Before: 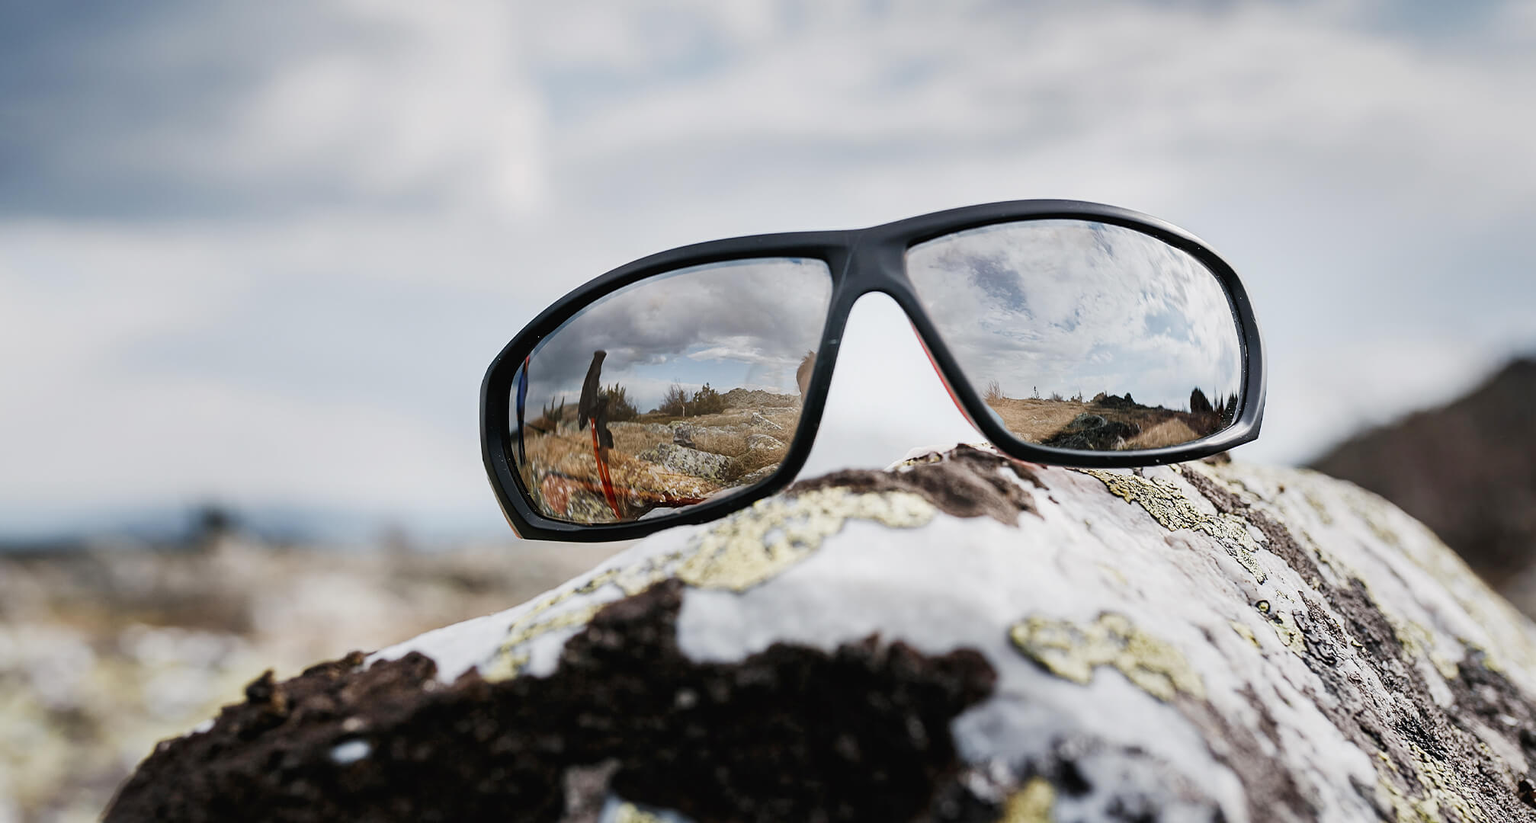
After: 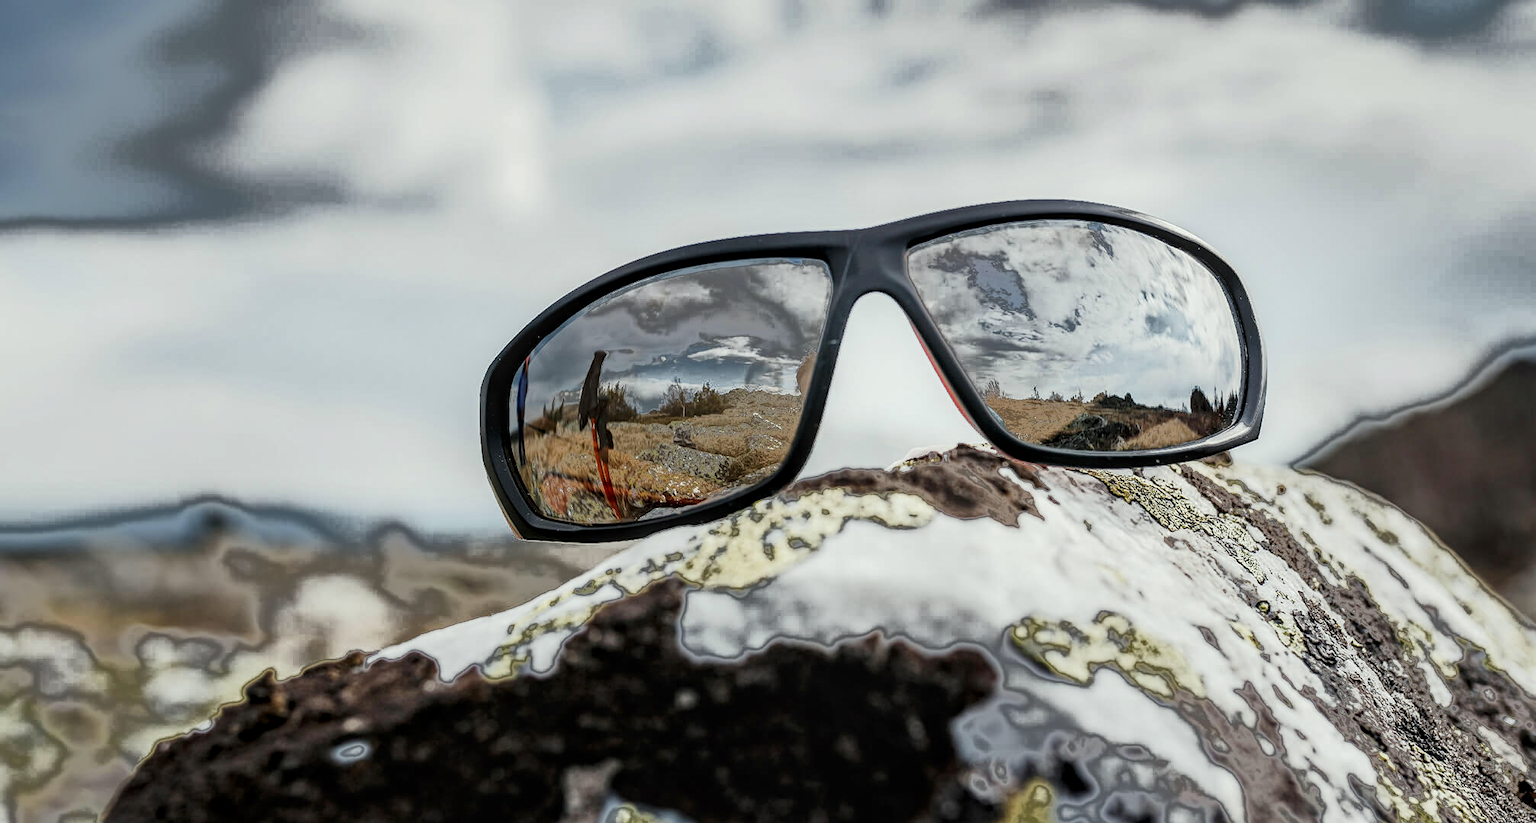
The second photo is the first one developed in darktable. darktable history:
color correction: highlights a* -2.68, highlights b* 2.57
fill light: exposure -0.73 EV, center 0.69, width 2.2
local contrast: detail 130%
exposure: black level correction 0.001, compensate highlight preservation false
